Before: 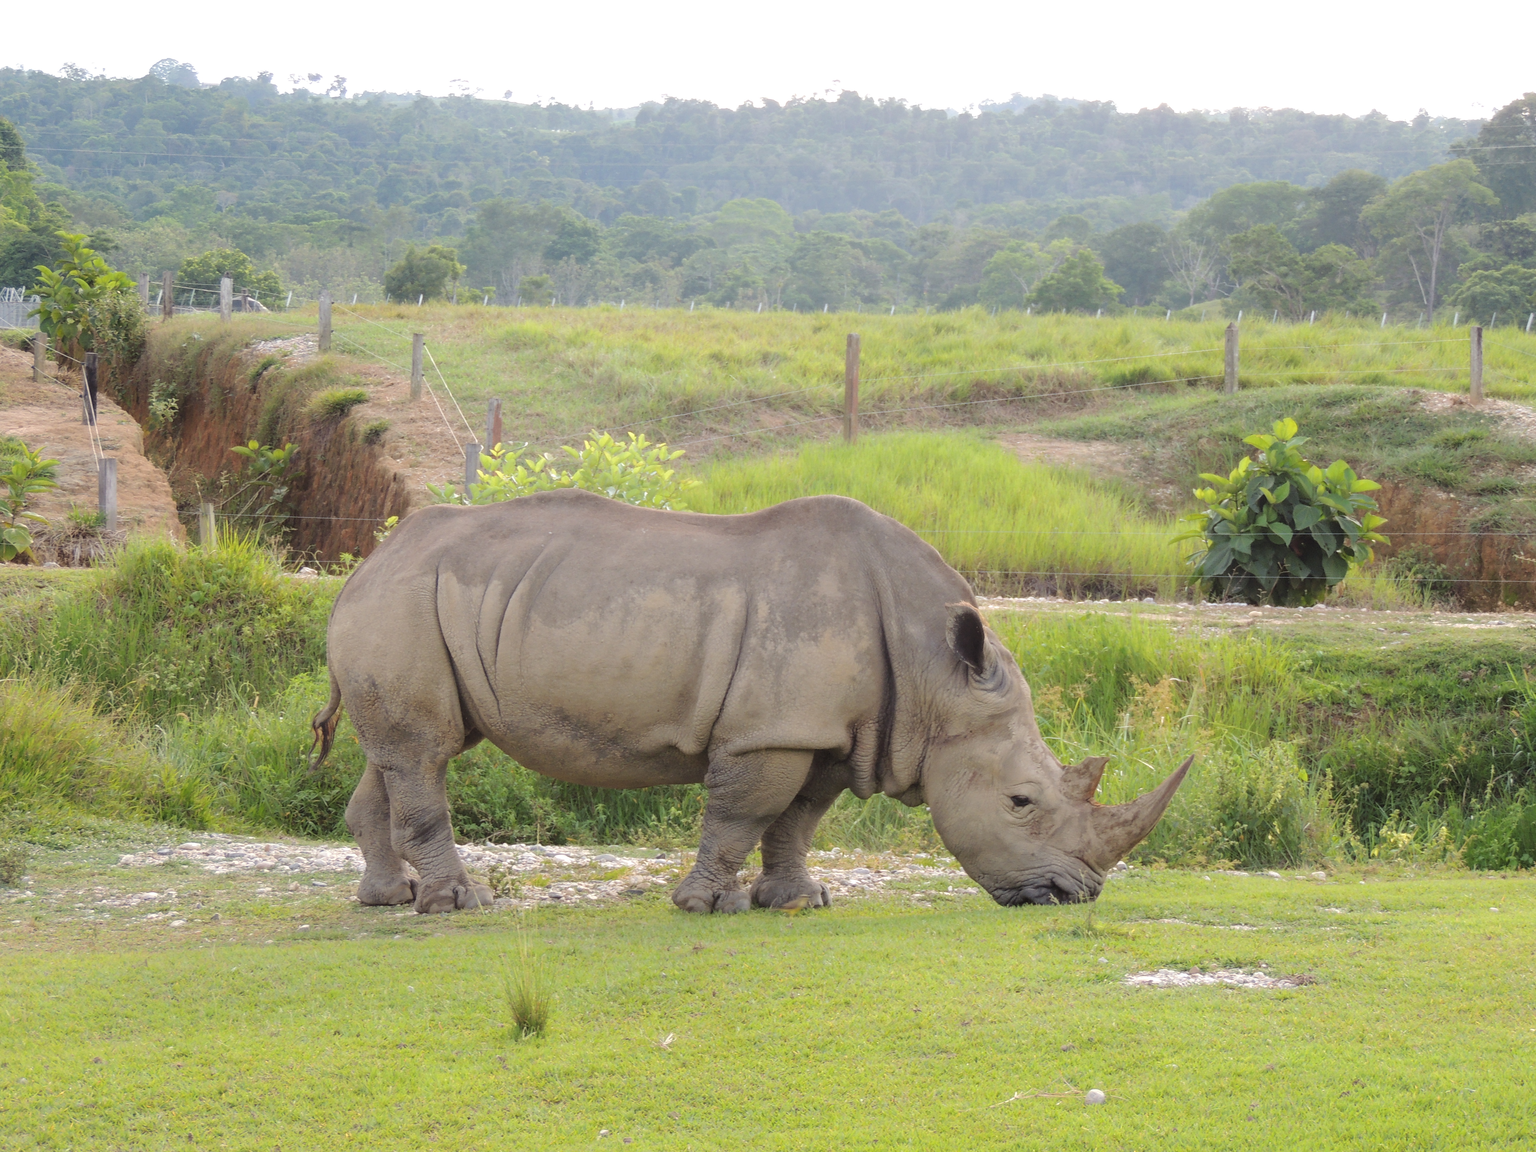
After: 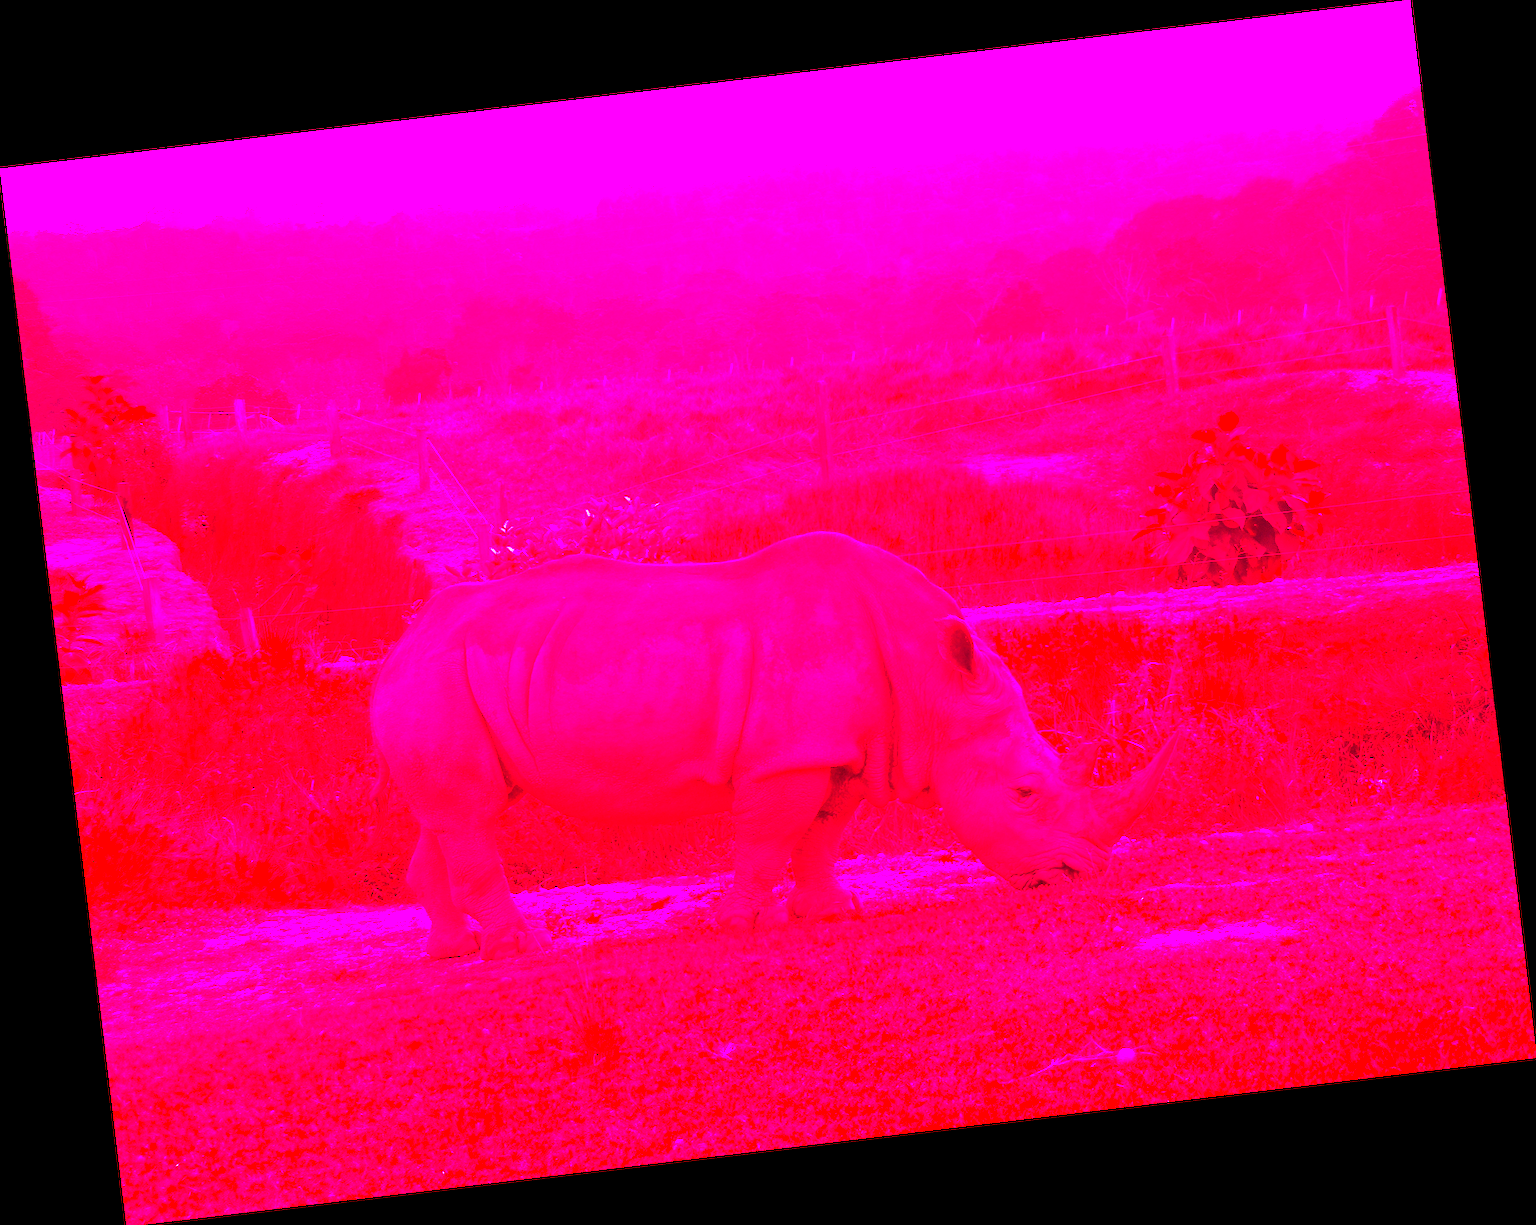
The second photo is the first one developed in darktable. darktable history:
color zones: curves: ch0 [(0.004, 0.305) (0.261, 0.623) (0.389, 0.399) (0.708, 0.571) (0.947, 0.34)]; ch1 [(0.025, 0.645) (0.229, 0.584) (0.326, 0.551) (0.484, 0.262) (0.757, 0.643)]
white balance: red 4.26, blue 1.802
rotate and perspective: rotation -6.83°, automatic cropping off
exposure: black level correction 0.001, exposure 0.5 EV, compensate exposure bias true, compensate highlight preservation false
